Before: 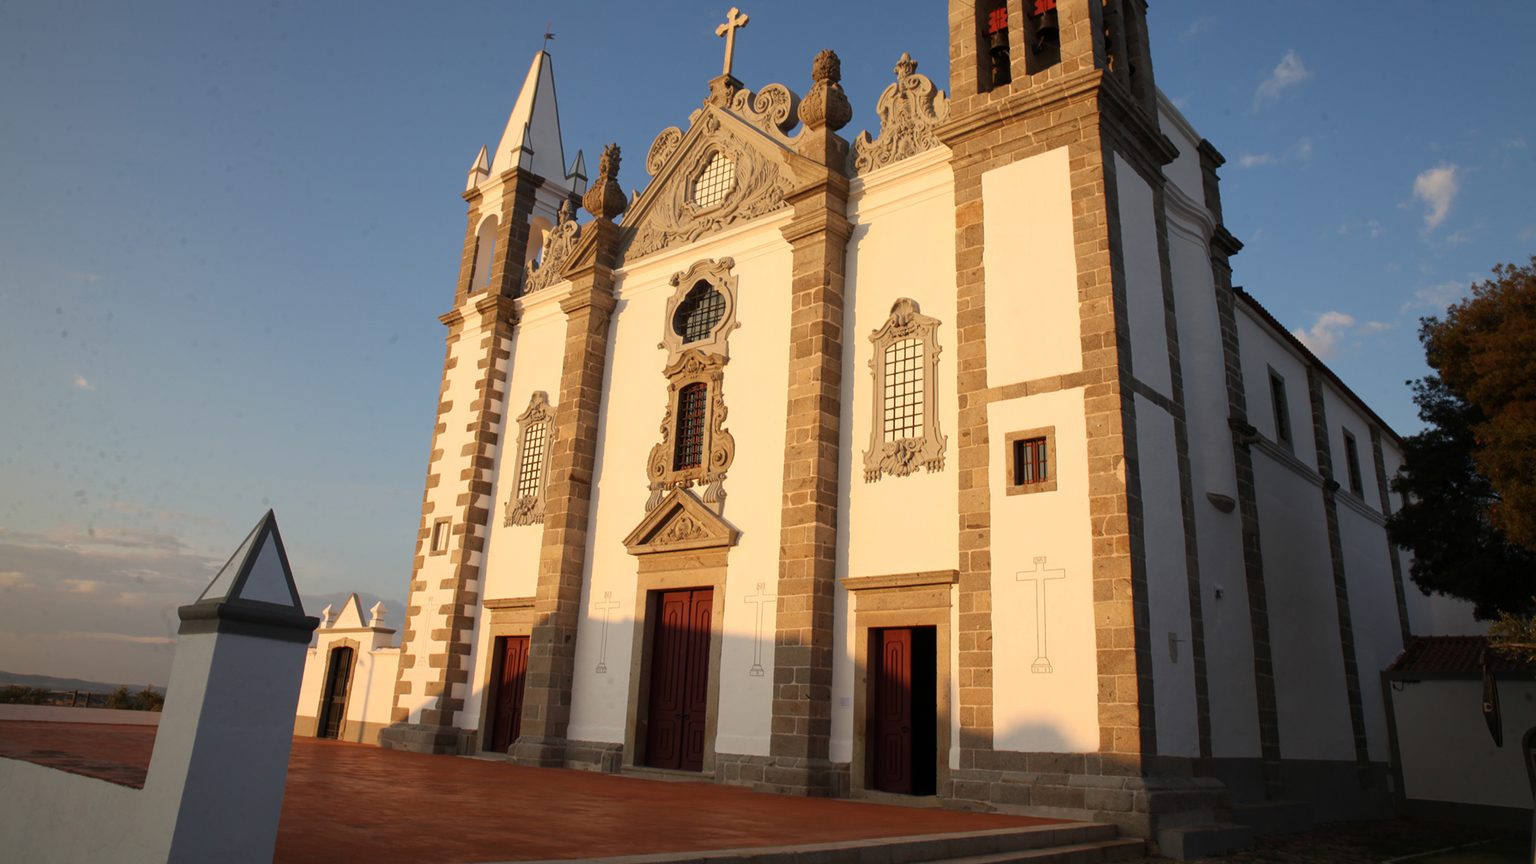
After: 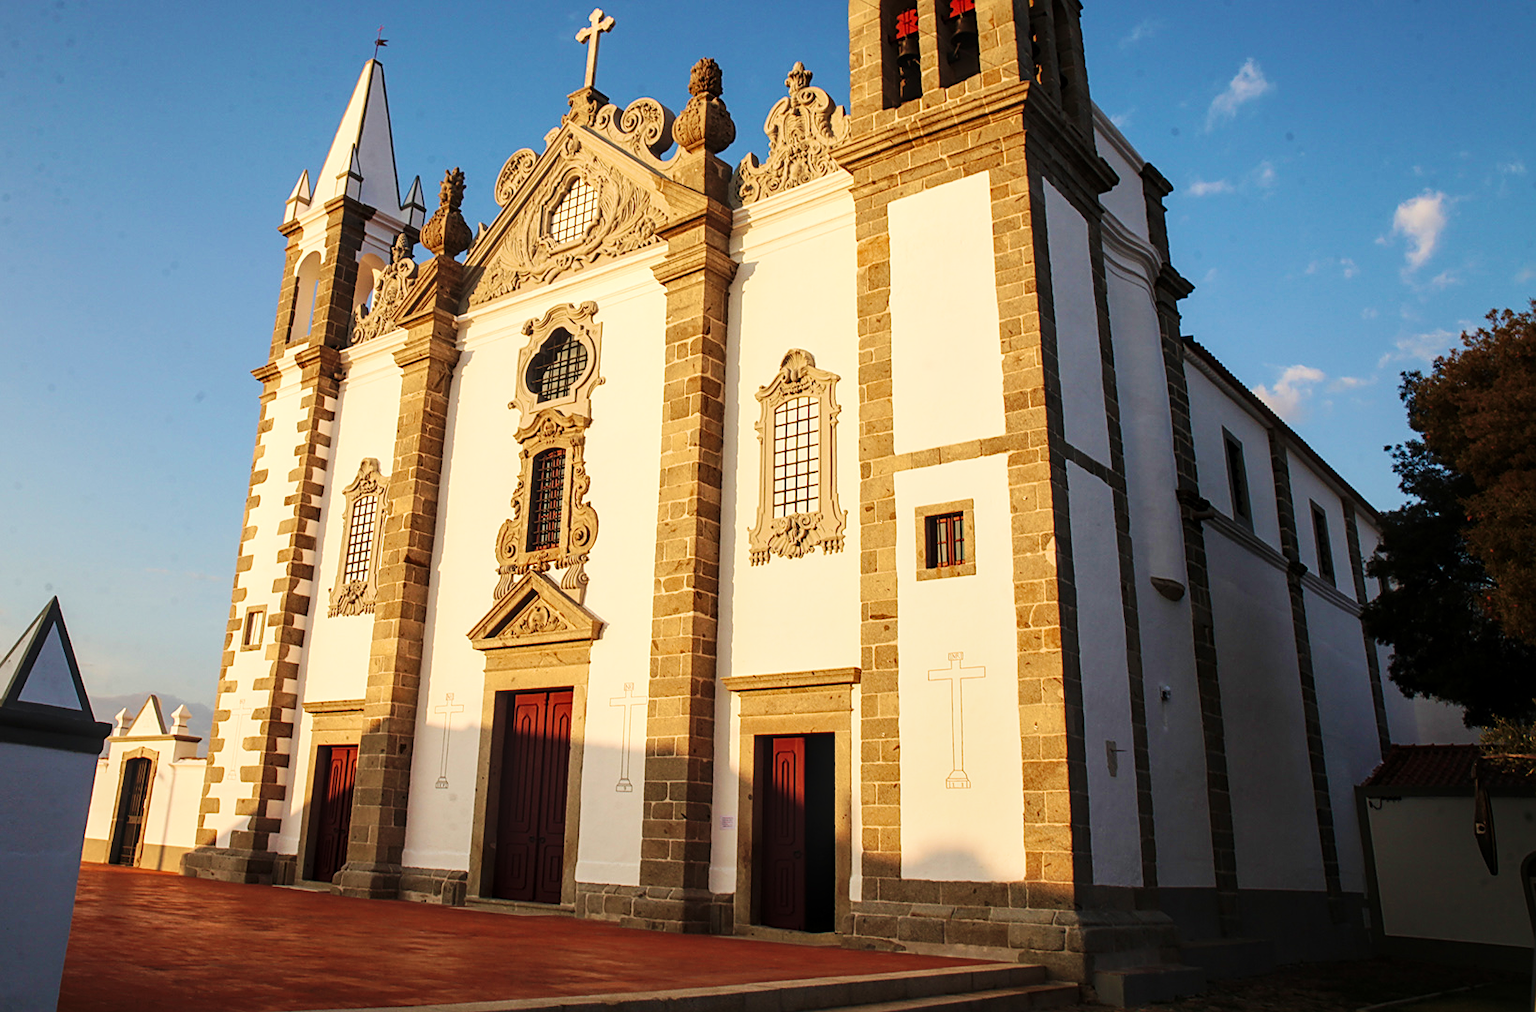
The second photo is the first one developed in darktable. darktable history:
sharpen: on, module defaults
color correction: highlights a* -0.137, highlights b* 0.137
base curve: curves: ch0 [(0, 0) (0.032, 0.025) (0.121, 0.166) (0.206, 0.329) (0.605, 0.79) (1, 1)], preserve colors none
local contrast: on, module defaults
tone equalizer: on, module defaults
crop and rotate: left 14.584%
velvia: strength 45%
contrast brightness saturation: saturation -0.04
